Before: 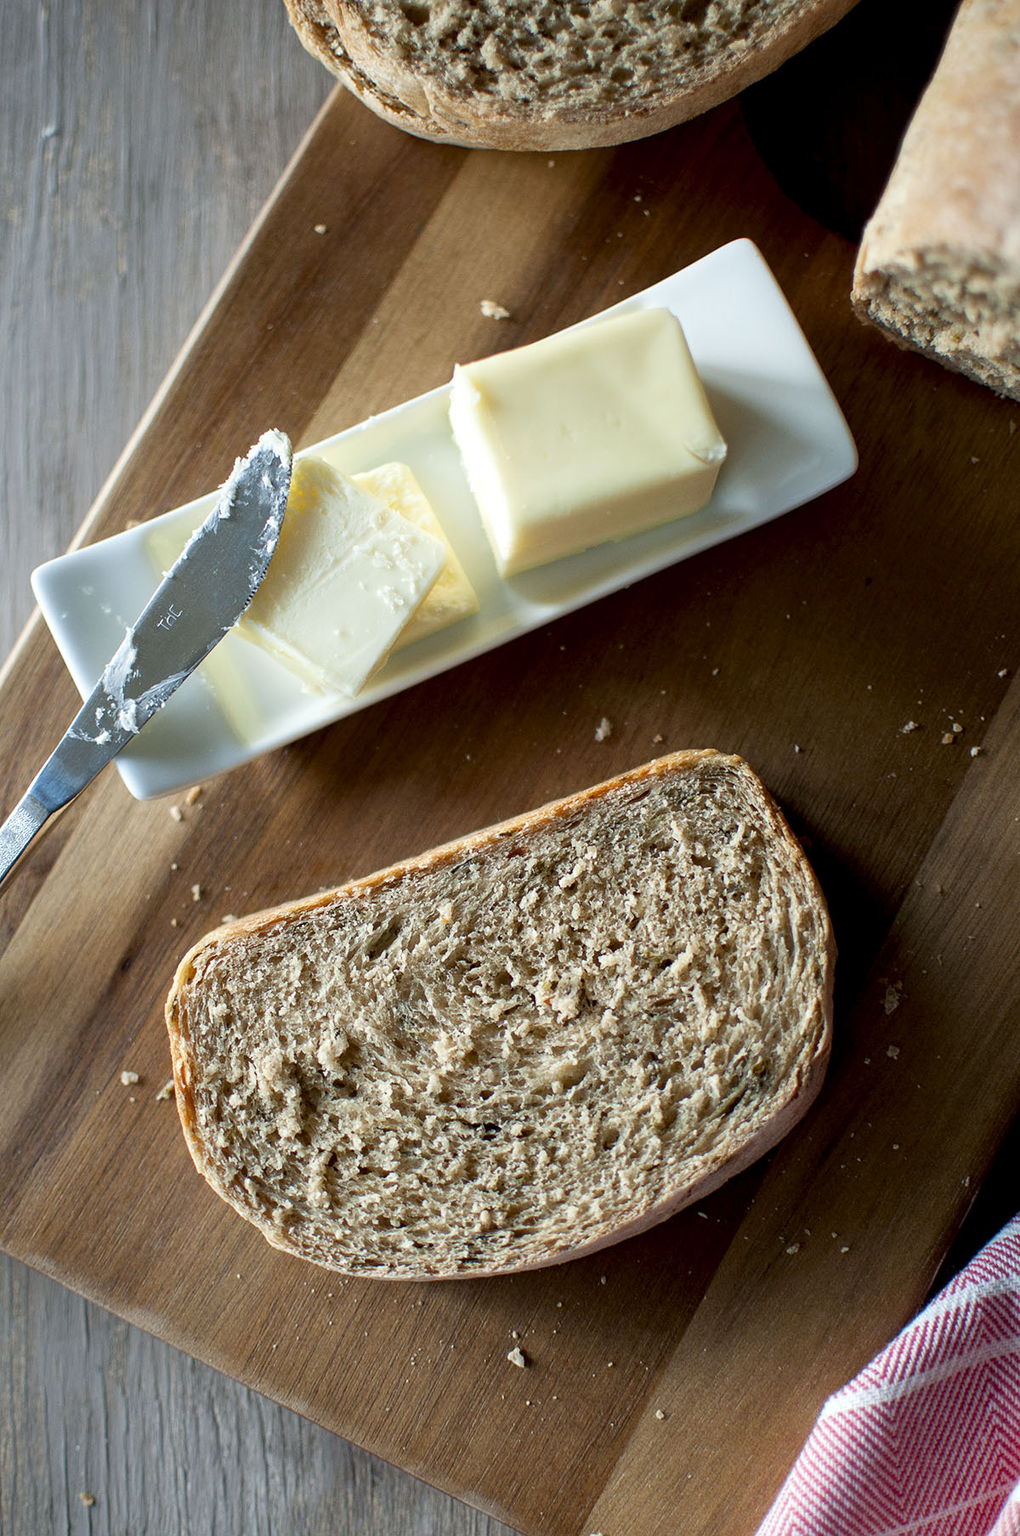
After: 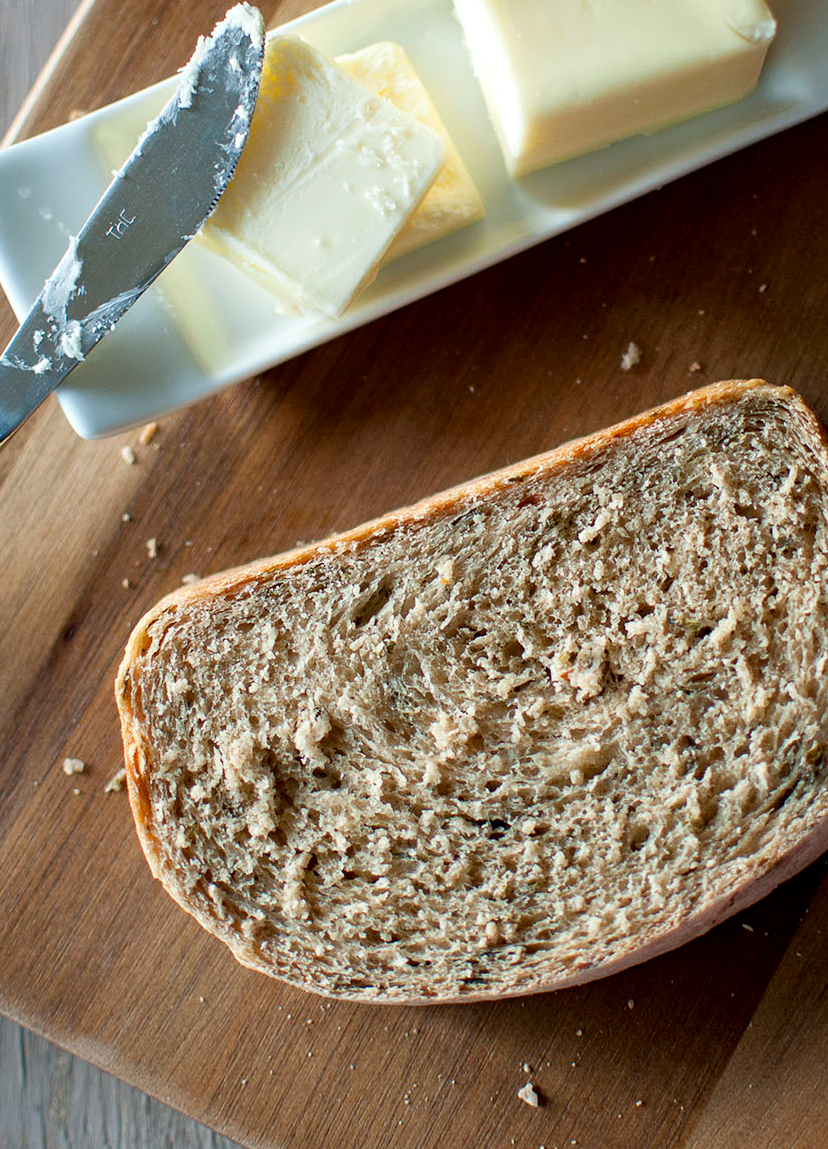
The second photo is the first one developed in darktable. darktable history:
crop: left 6.651%, top 27.823%, right 24.299%, bottom 8.537%
